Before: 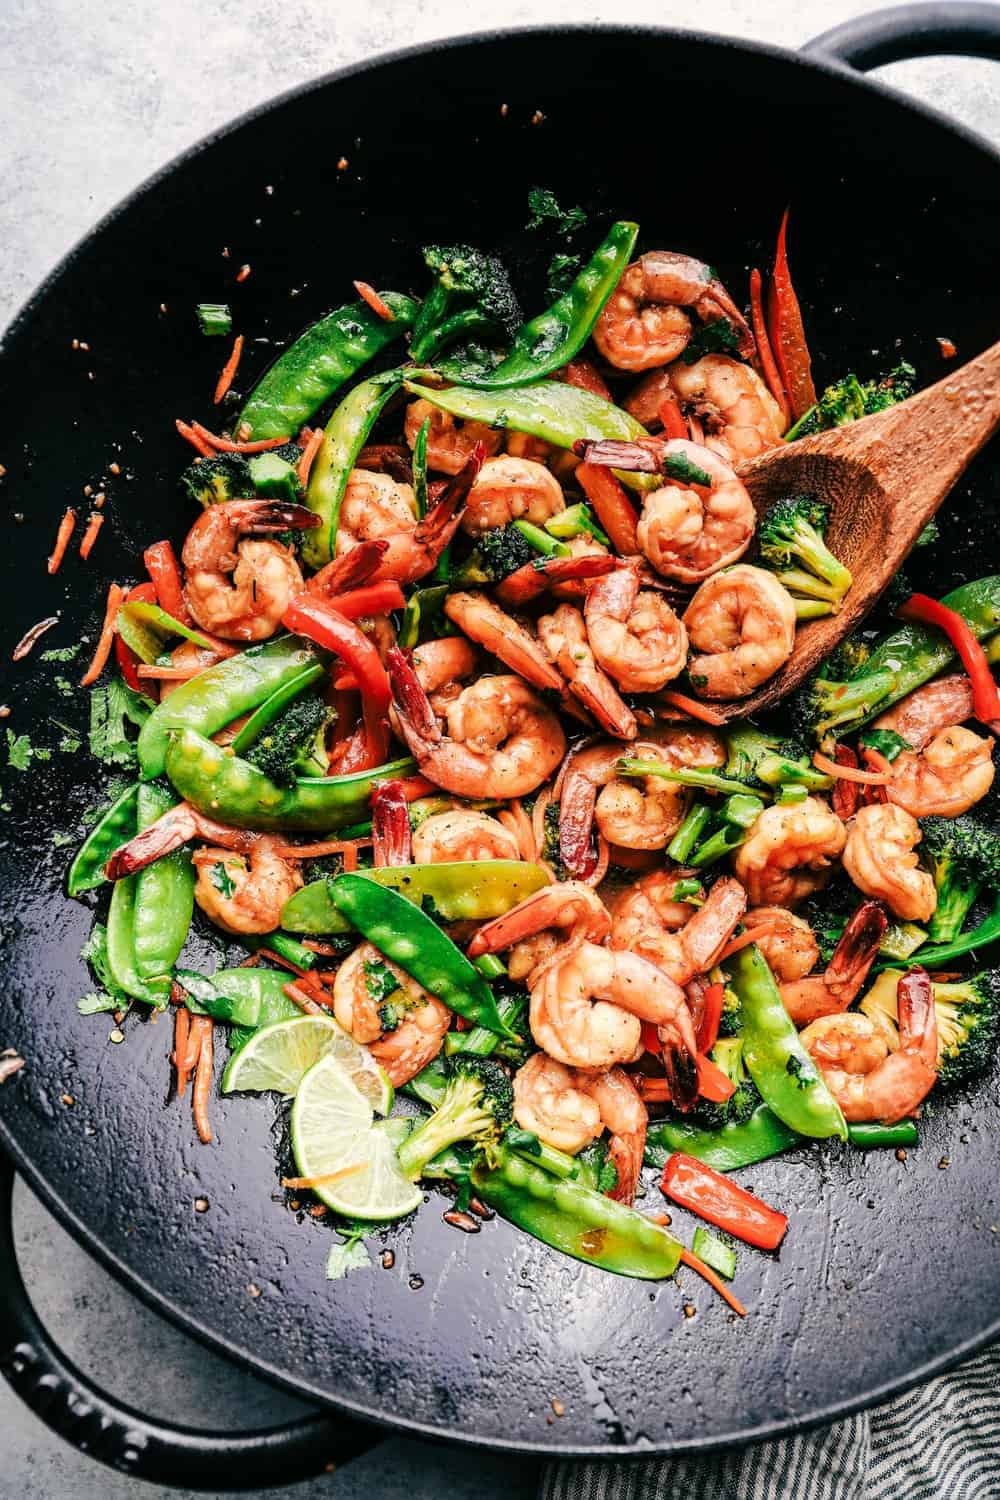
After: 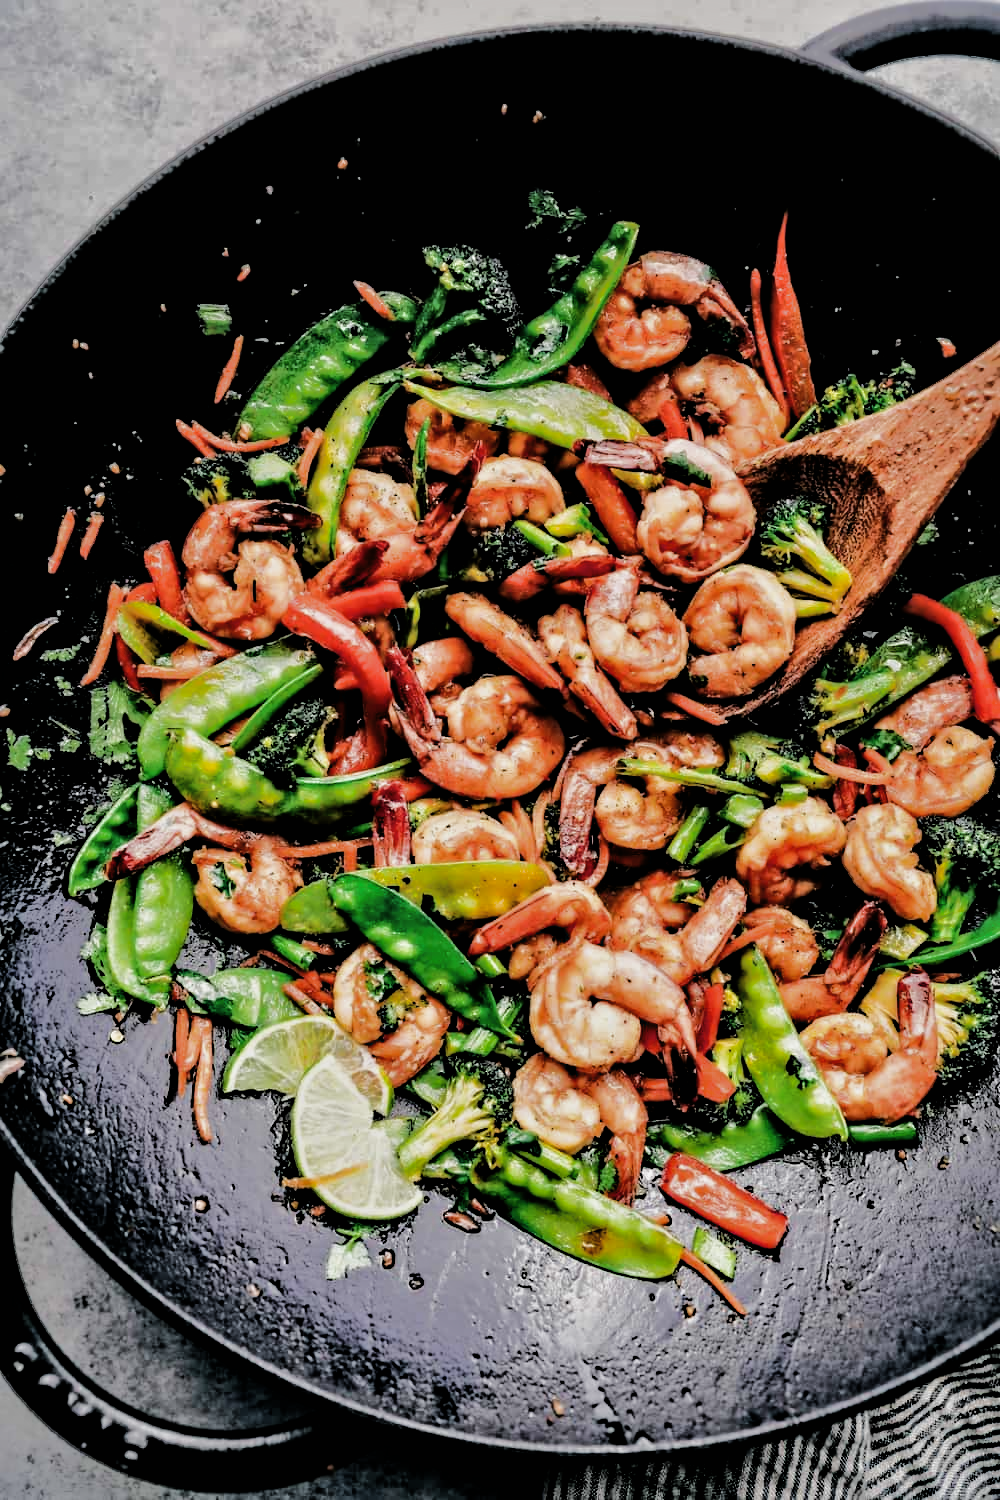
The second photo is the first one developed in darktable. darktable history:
contrast brightness saturation: saturation -0.05
filmic rgb: black relative exposure -5 EV, white relative exposure 3.5 EV, hardness 3.19, contrast 1.3, highlights saturation mix -50%
shadows and highlights: shadows 25, highlights -70
contrast equalizer: y [[0.511, 0.558, 0.631, 0.632, 0.559, 0.512], [0.5 ×6], [0.507, 0.559, 0.627, 0.644, 0.647, 0.647], [0 ×6], [0 ×6]]
